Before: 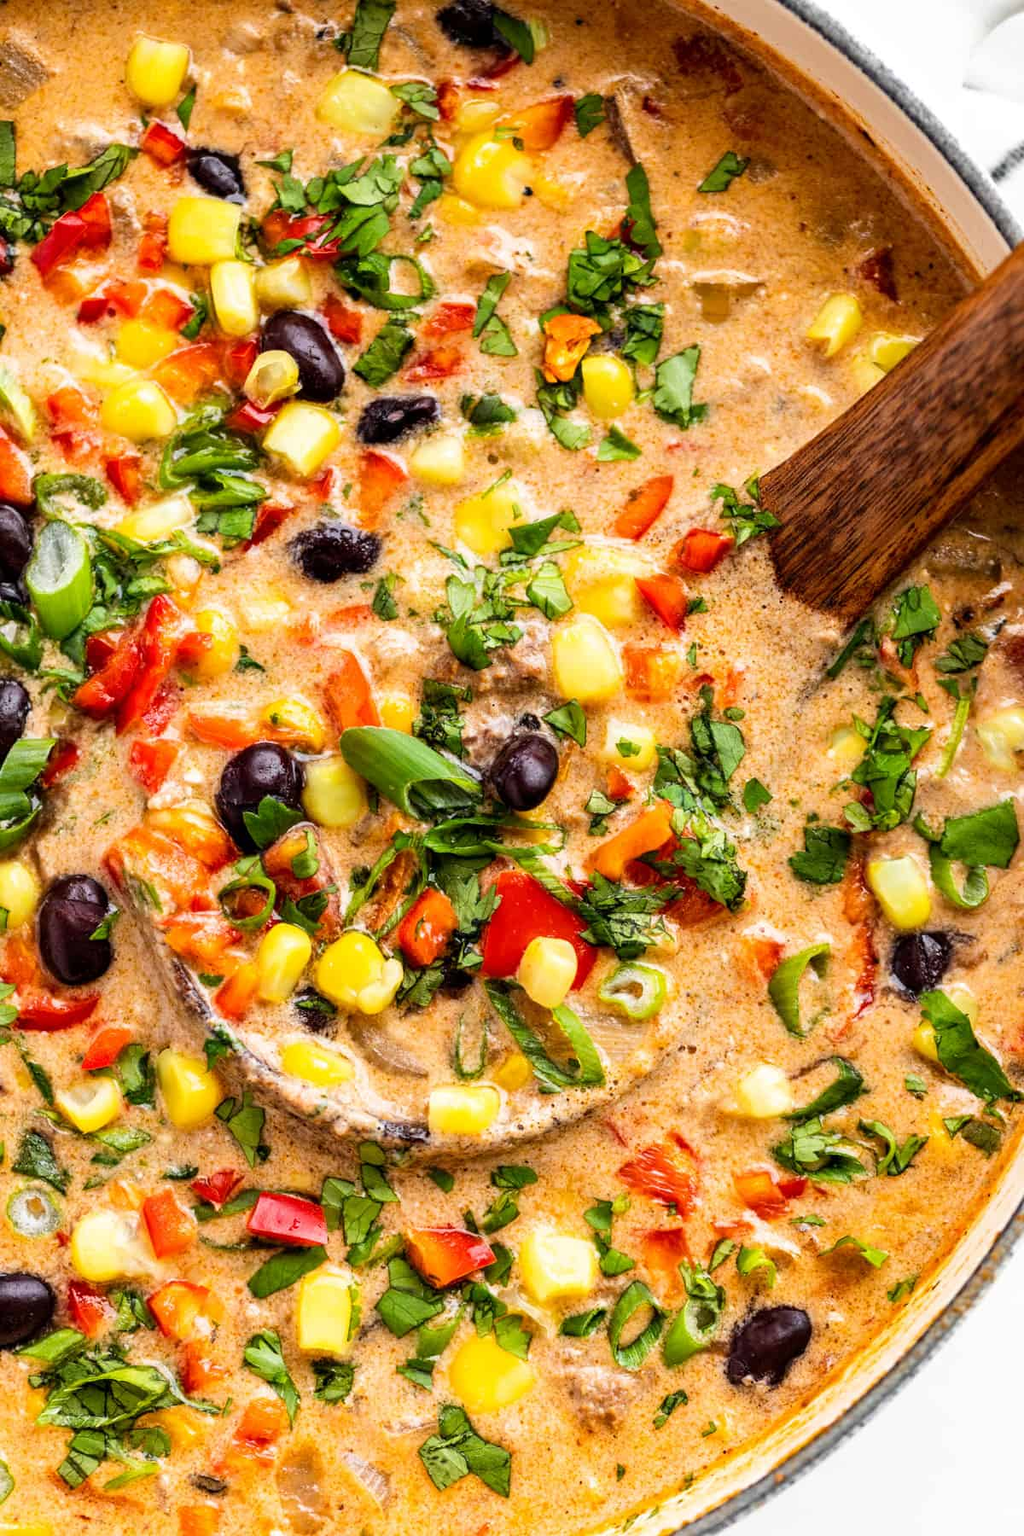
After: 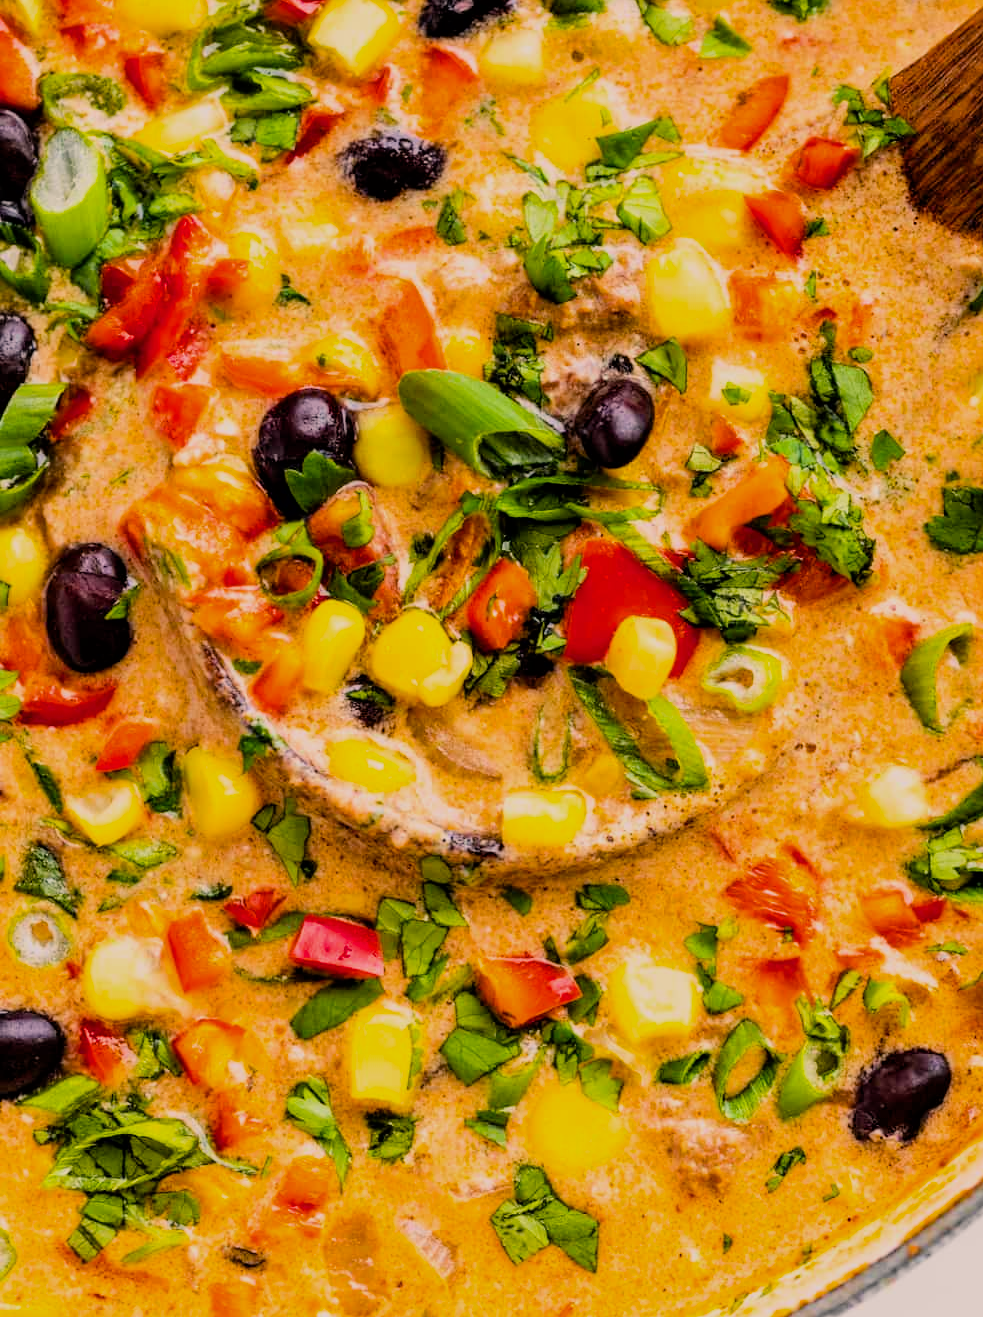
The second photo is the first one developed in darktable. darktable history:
filmic rgb: black relative exposure -7.65 EV, white relative exposure 4.56 EV, threshold 5.99 EV, hardness 3.61, color science v6 (2022), enable highlight reconstruction true
crop: top 26.827%, right 18.01%
tone equalizer: on, module defaults
color balance rgb: highlights gain › chroma 2.008%, highlights gain › hue 47.04°, perceptual saturation grading › global saturation 29.713%
